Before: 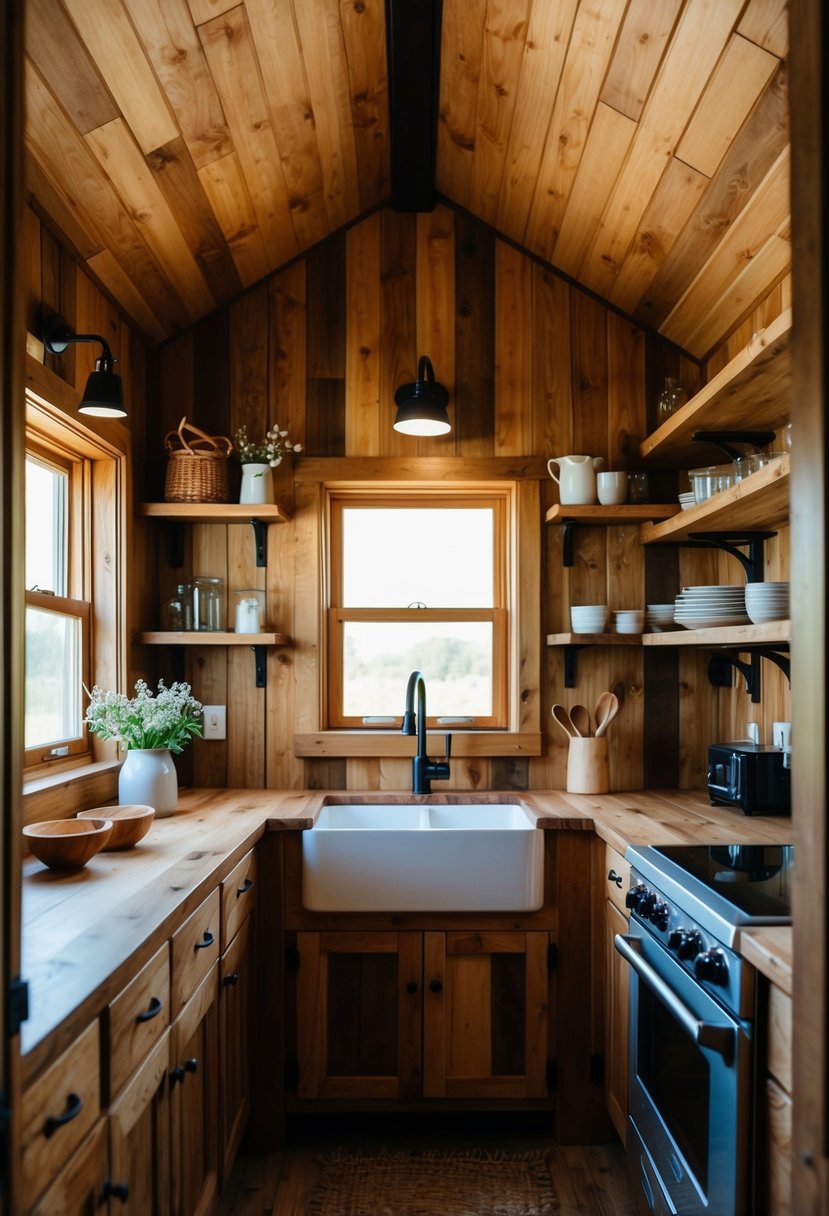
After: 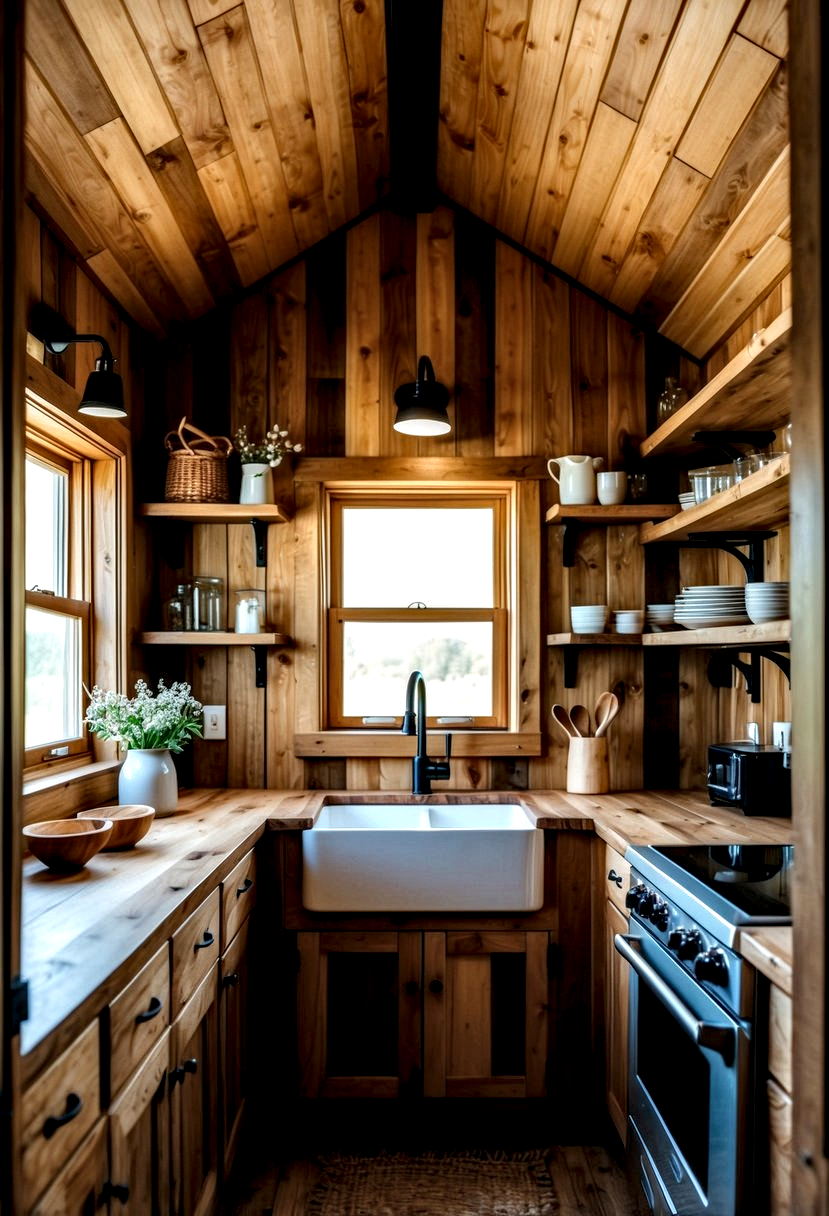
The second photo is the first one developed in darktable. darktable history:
local contrast: highlights 18%, detail 186%
haze removal: compatibility mode true, adaptive false
